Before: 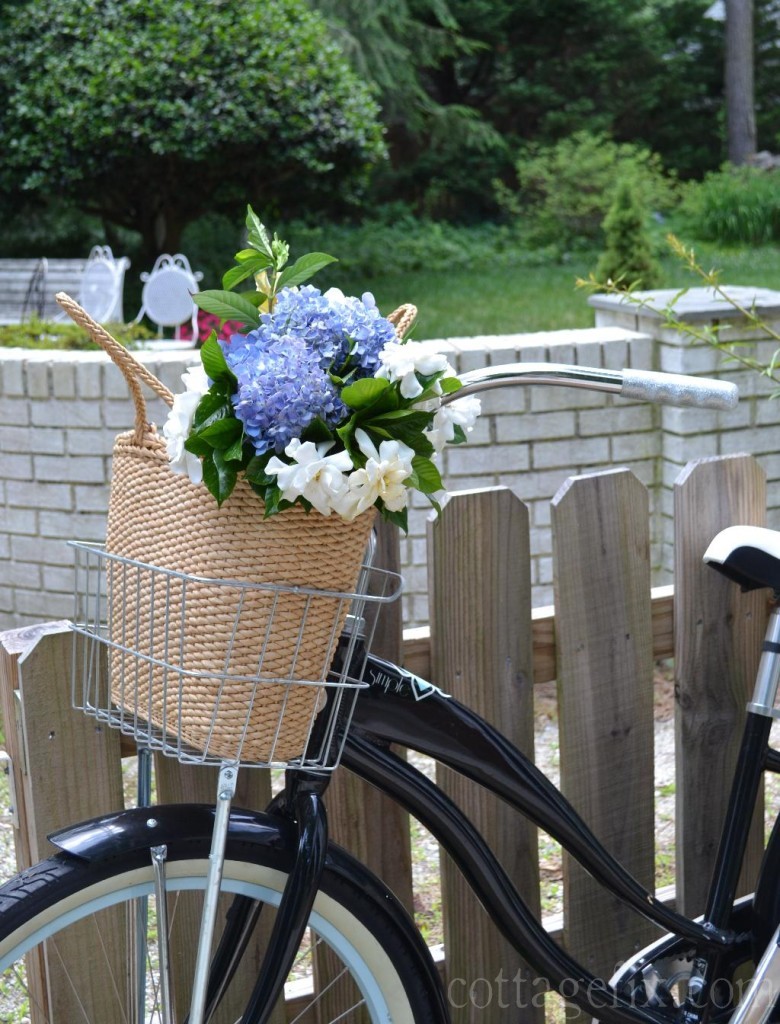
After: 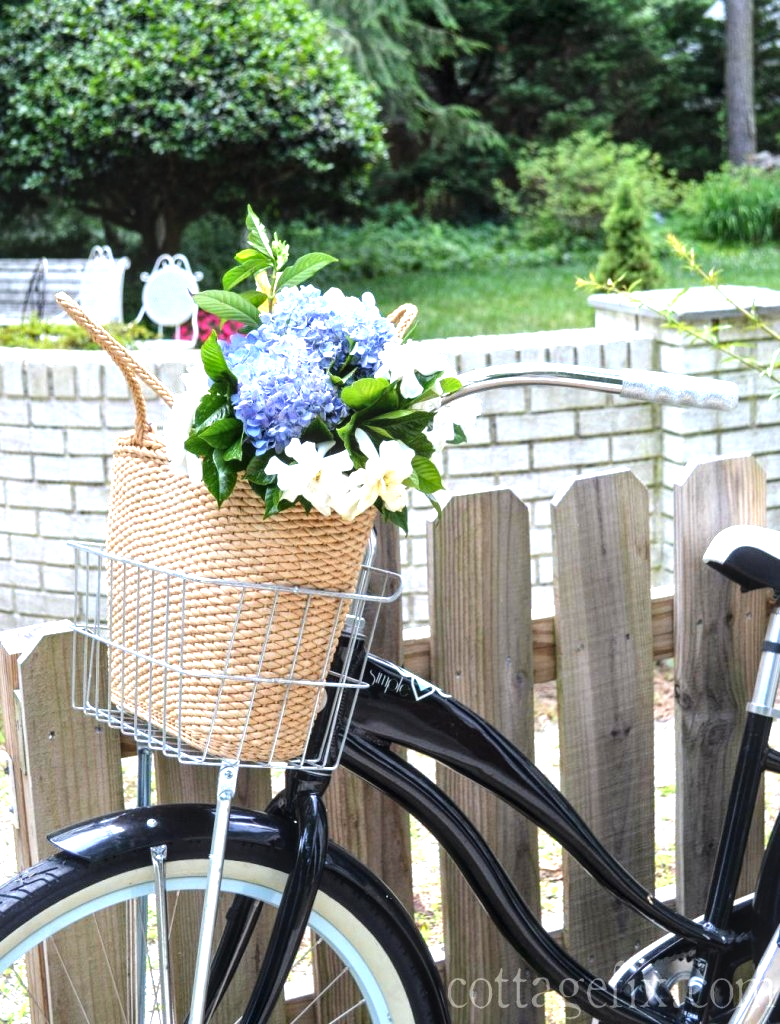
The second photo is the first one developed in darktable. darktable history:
exposure: exposure 0.553 EV, compensate highlight preservation false
local contrast: on, module defaults
tone equalizer: -8 EV -0.71 EV, -7 EV -0.731 EV, -6 EV -0.591 EV, -5 EV -0.375 EV, -3 EV 0.4 EV, -2 EV 0.6 EV, -1 EV 0.694 EV, +0 EV 0.72 EV
